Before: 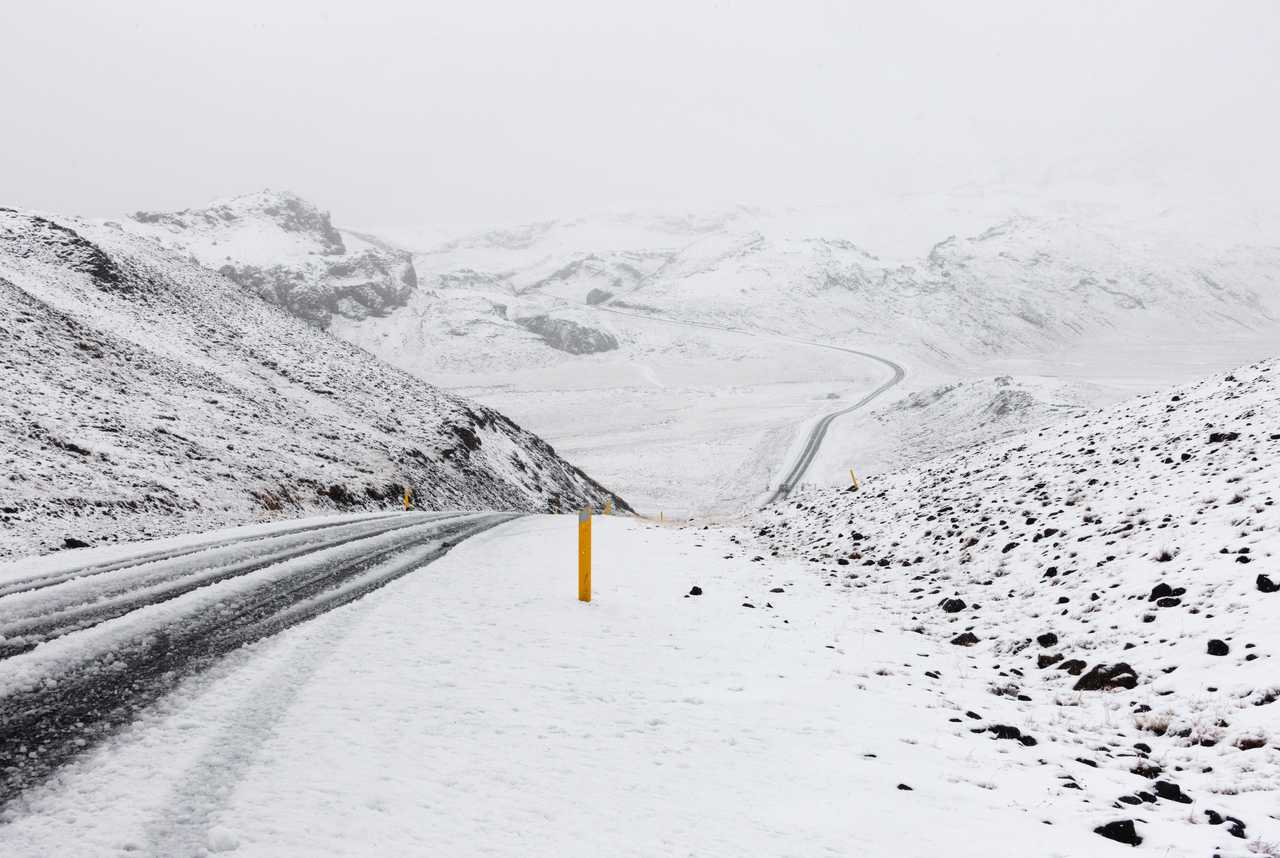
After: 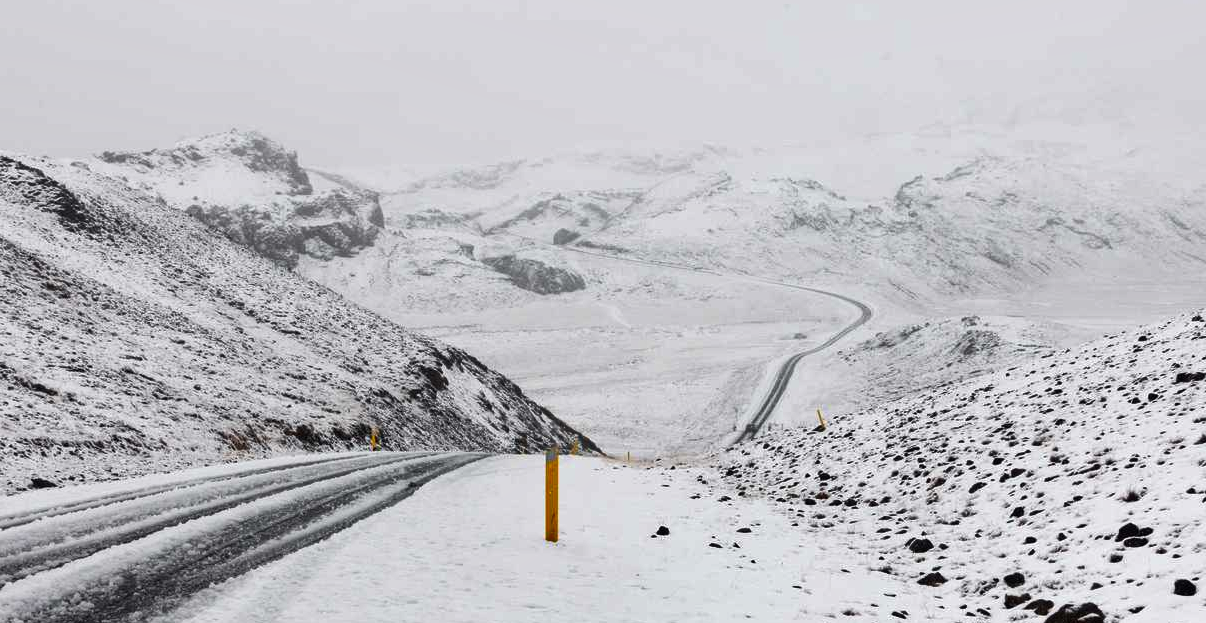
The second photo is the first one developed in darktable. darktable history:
crop: left 2.61%, top 7.104%, right 3.147%, bottom 20.231%
shadows and highlights: shadows 58.22, soften with gaussian
